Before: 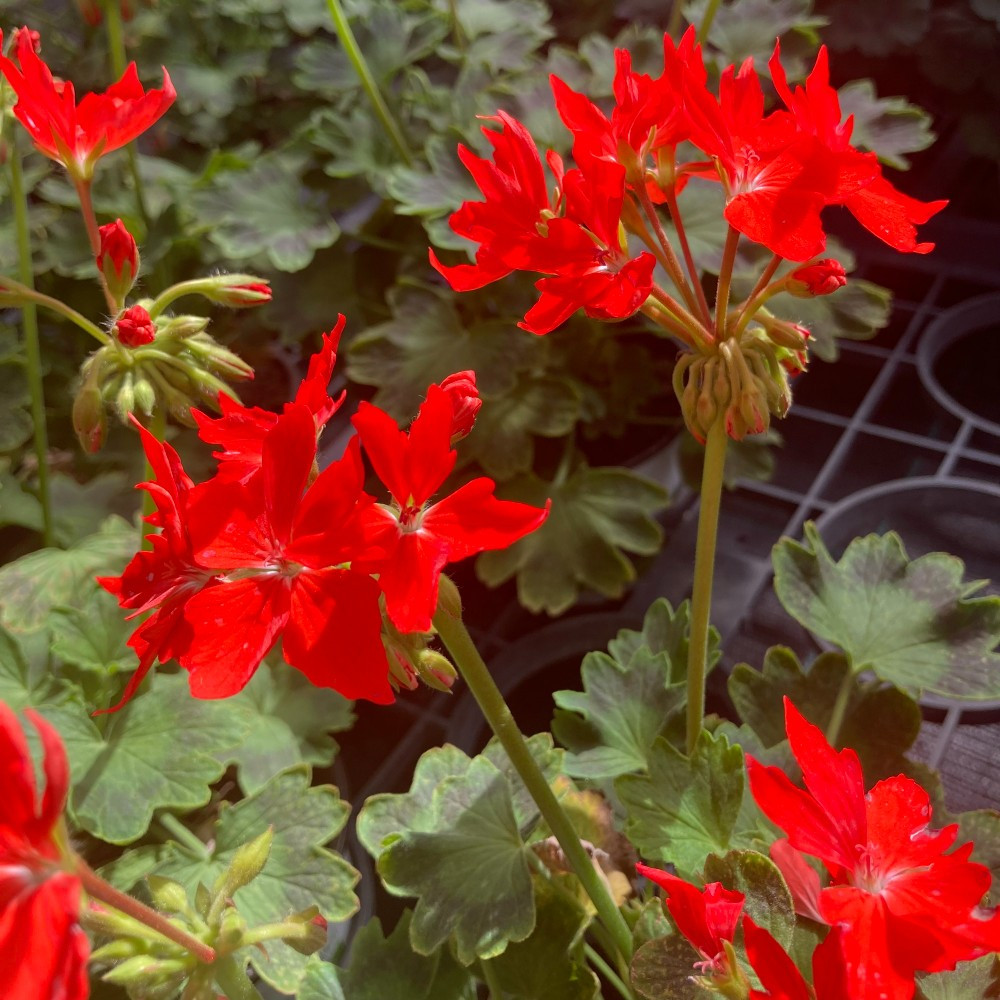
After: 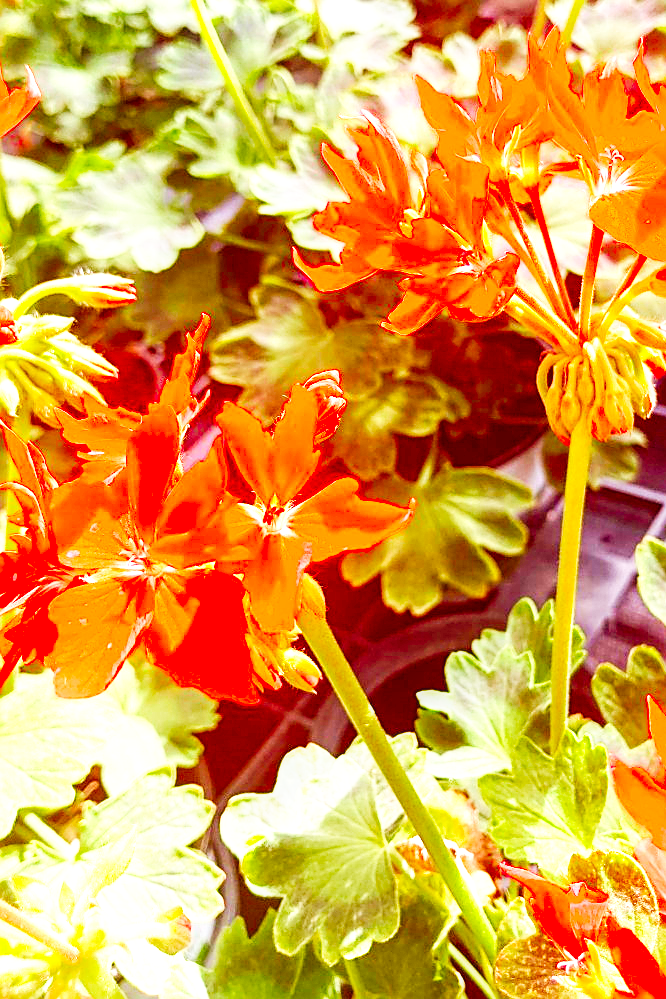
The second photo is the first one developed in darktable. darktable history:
local contrast: on, module defaults
crop and rotate: left 13.673%, right 19.713%
sharpen: on, module defaults
base curve: curves: ch0 [(0, 0) (0.007, 0.004) (0.027, 0.03) (0.046, 0.07) (0.207, 0.54) (0.442, 0.872) (0.673, 0.972) (1, 1)], preserve colors none
velvia: strength 9.43%
exposure: black level correction 0, exposure 1.46 EV, compensate exposure bias true, compensate highlight preservation false
contrast brightness saturation: saturation 0.501
